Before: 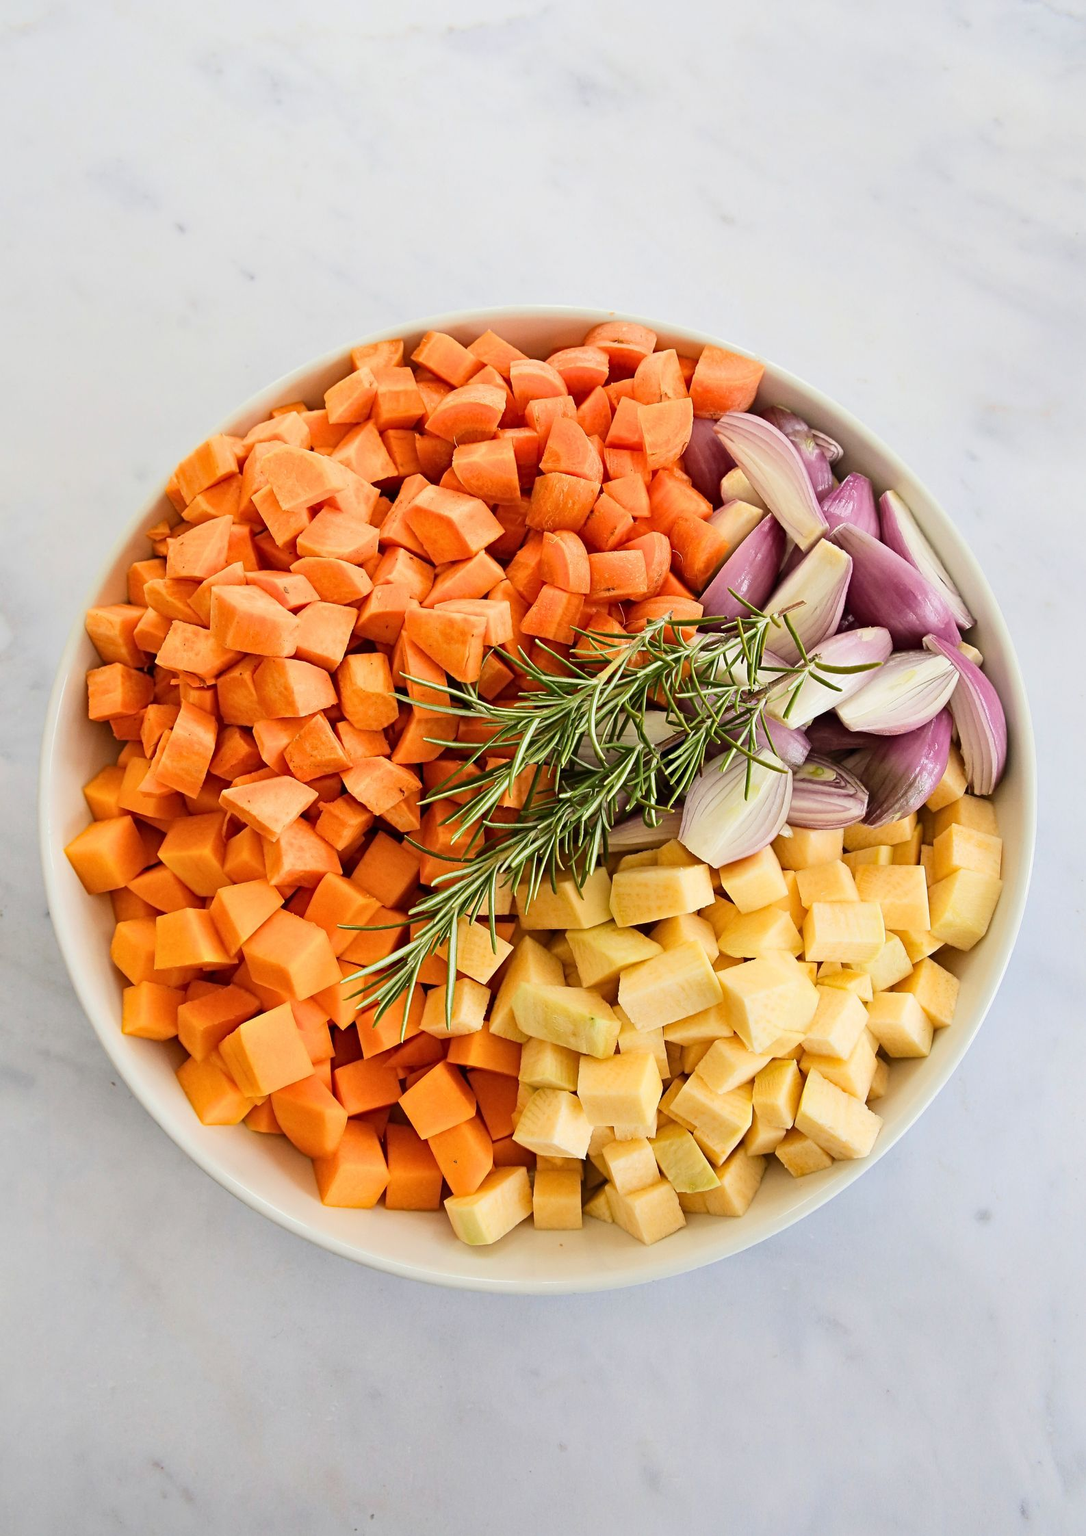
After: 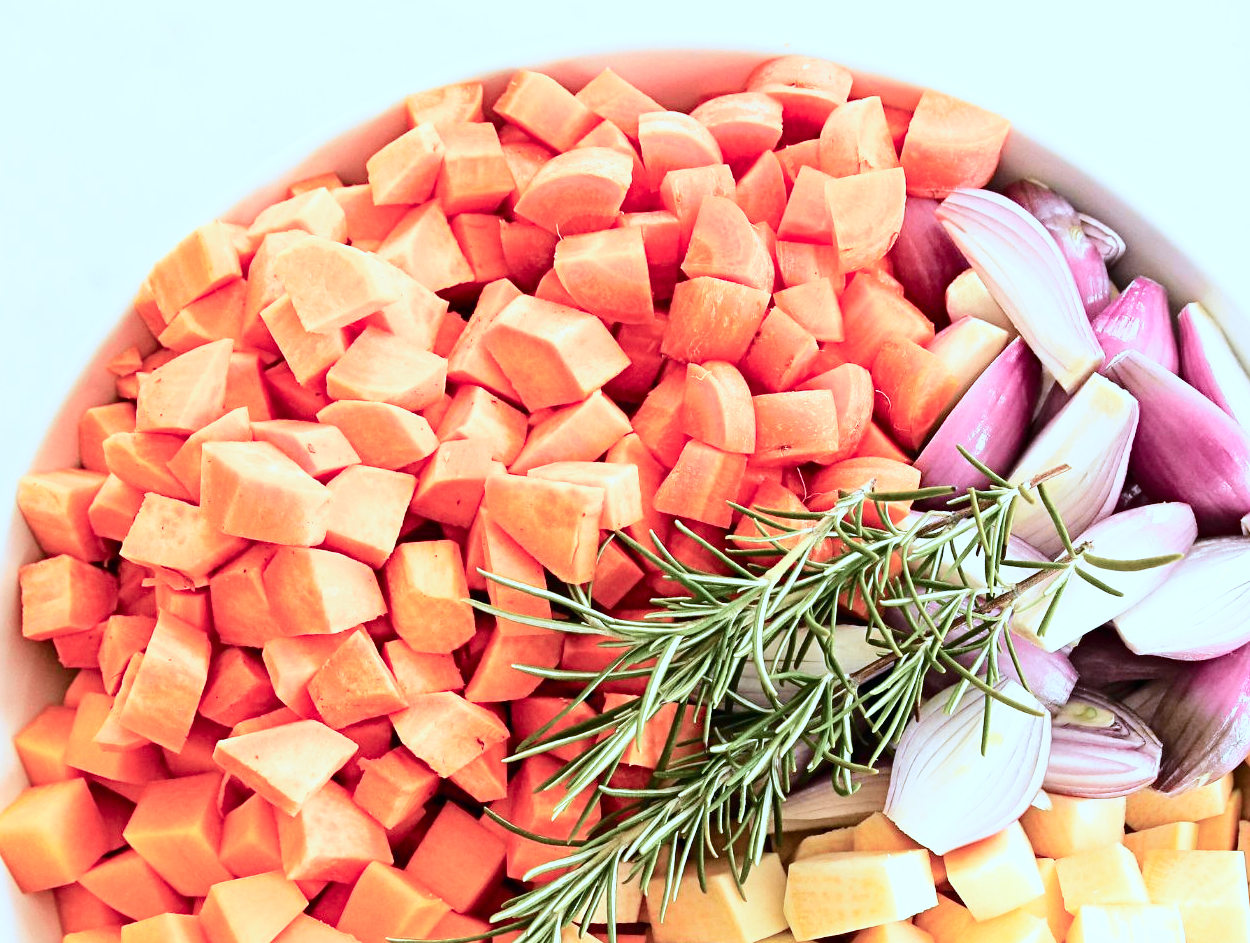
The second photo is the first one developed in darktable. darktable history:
exposure: compensate highlight preservation false
color correction: highlights a* -2.44, highlights b* -18.17
crop: left 6.804%, top 18.456%, right 14.391%, bottom 39.534%
tone curve: curves: ch0 [(0, 0) (0.081, 0.044) (0.185, 0.145) (0.283, 0.273) (0.405, 0.449) (0.495, 0.554) (0.686, 0.743) (0.826, 0.853) (0.978, 0.988)]; ch1 [(0, 0) (0.147, 0.166) (0.321, 0.362) (0.371, 0.402) (0.423, 0.426) (0.479, 0.472) (0.505, 0.497) (0.521, 0.506) (0.551, 0.546) (0.586, 0.571) (0.625, 0.638) (0.68, 0.715) (1, 1)]; ch2 [(0, 0) (0.346, 0.378) (0.404, 0.427) (0.502, 0.498) (0.531, 0.517) (0.547, 0.526) (0.582, 0.571) (0.629, 0.626) (0.717, 0.678) (1, 1)], color space Lab, independent channels, preserve colors none
base curve: curves: ch0 [(0, 0) (0.557, 0.834) (1, 1)], preserve colors none
